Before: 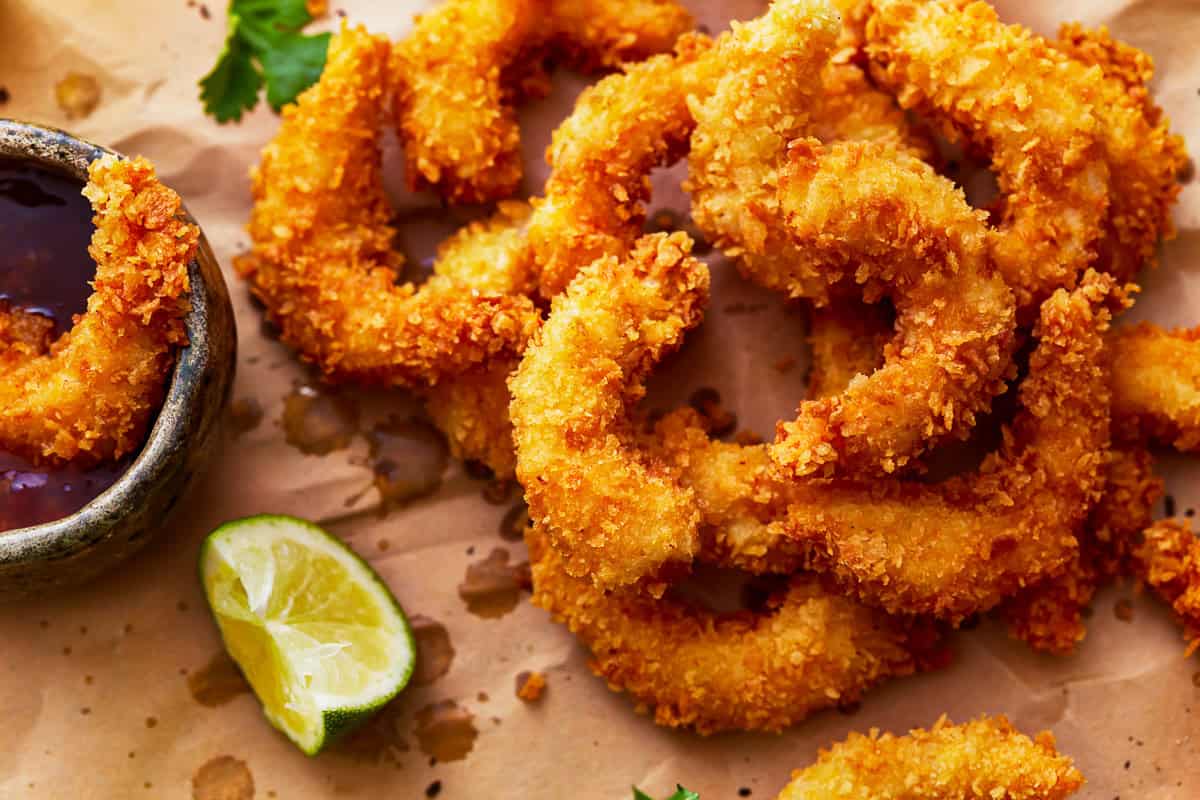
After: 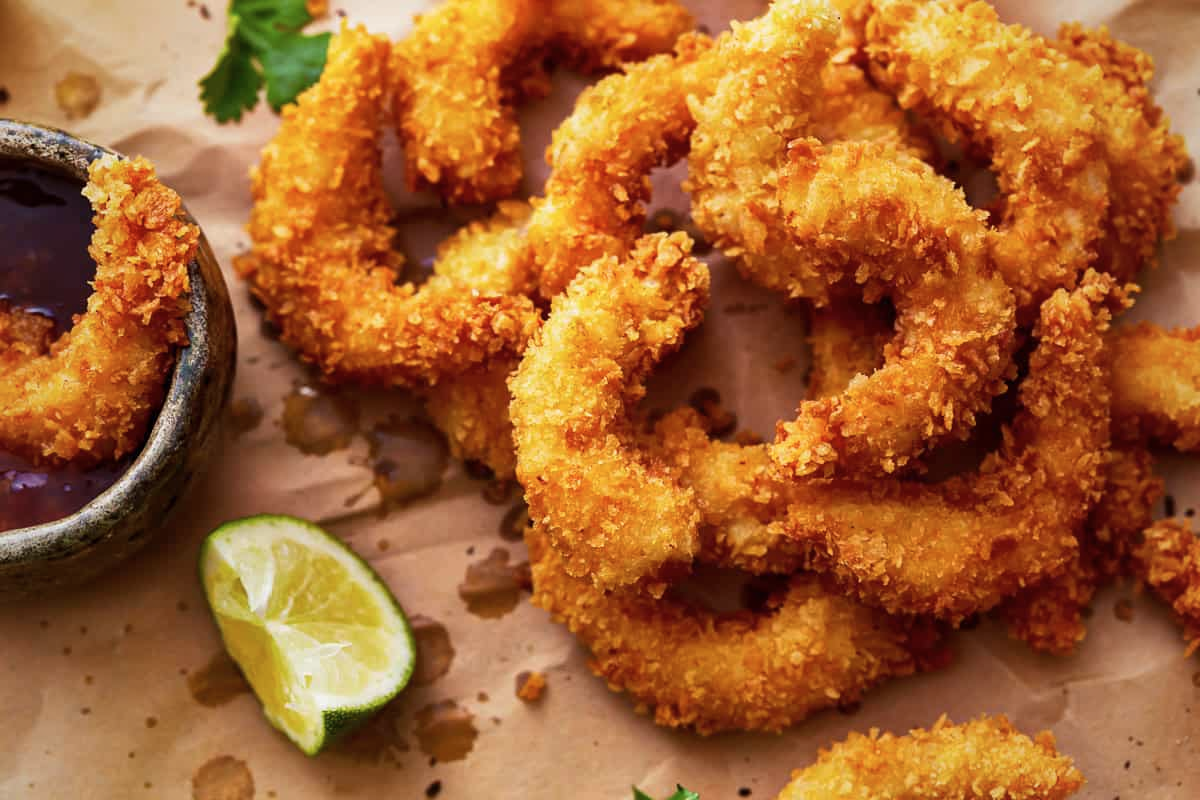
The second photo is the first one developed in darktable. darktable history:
contrast brightness saturation: saturation -0.095
vignetting: fall-off start 71.69%, brightness -0.319, saturation -0.045, unbound false
